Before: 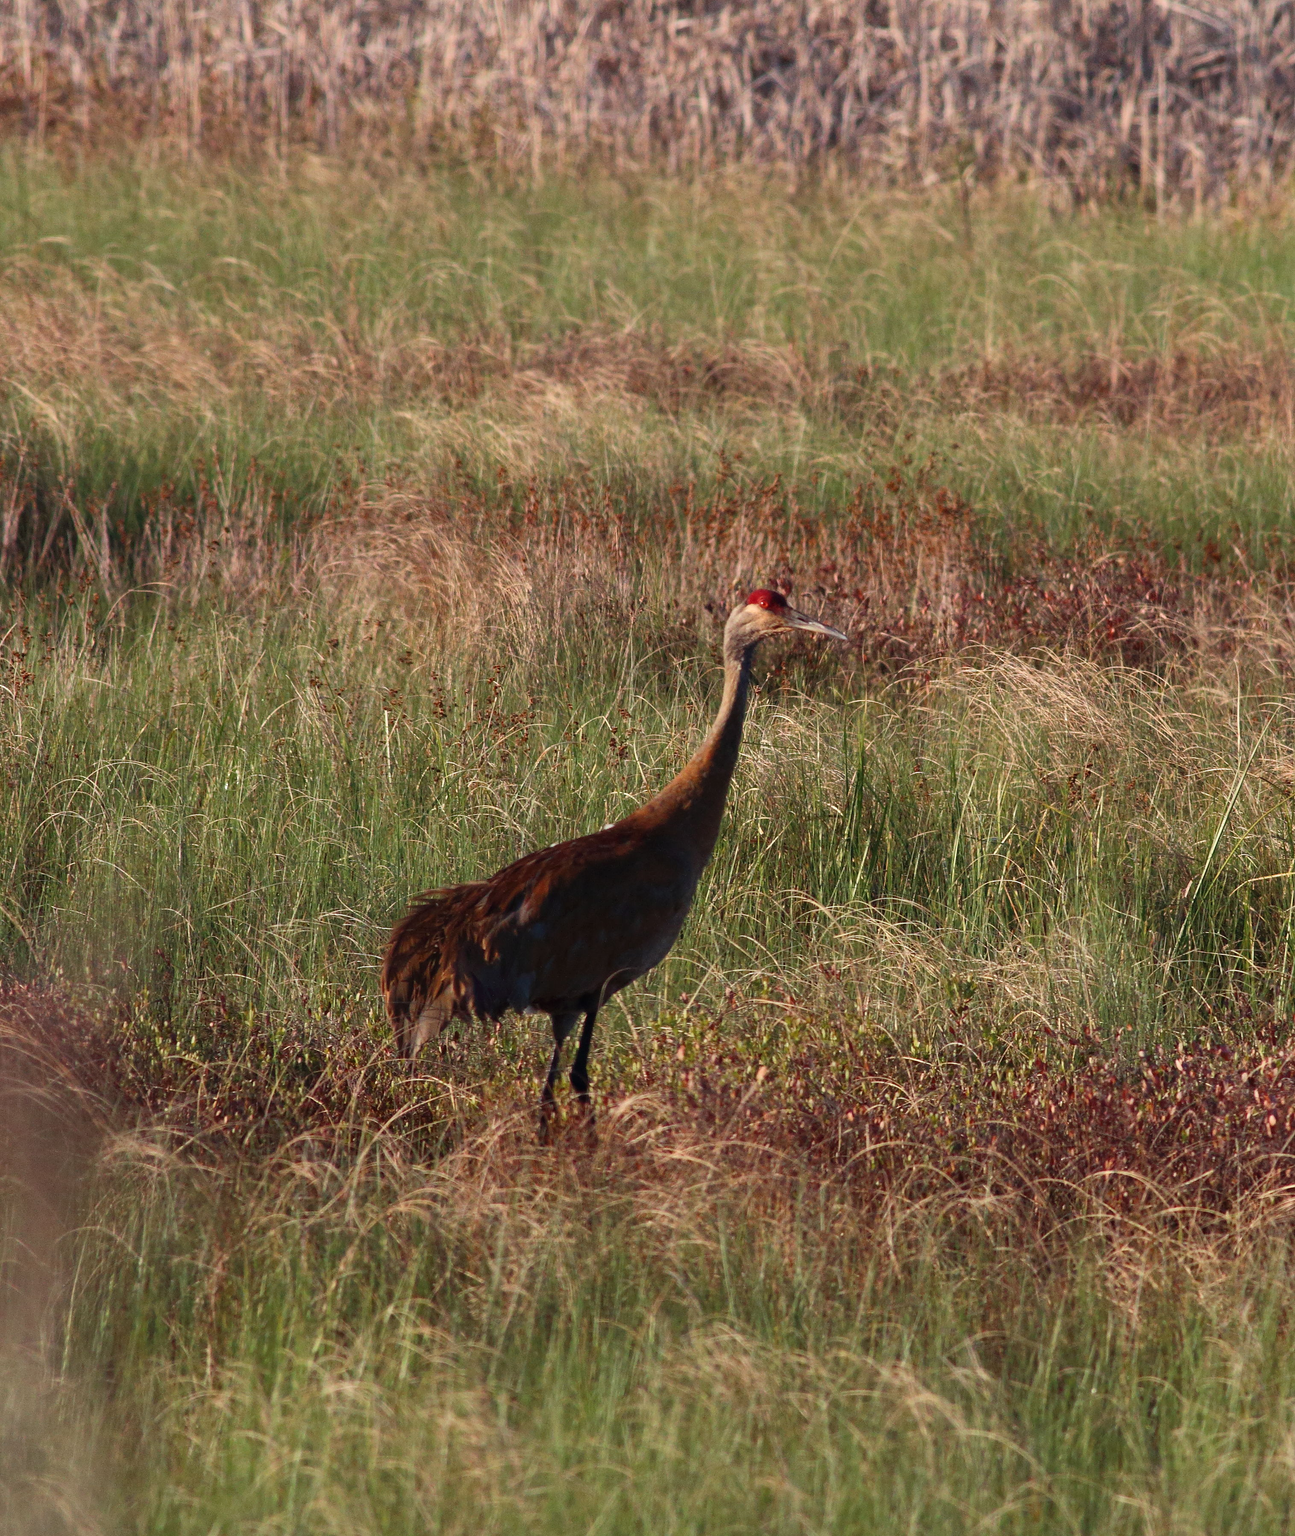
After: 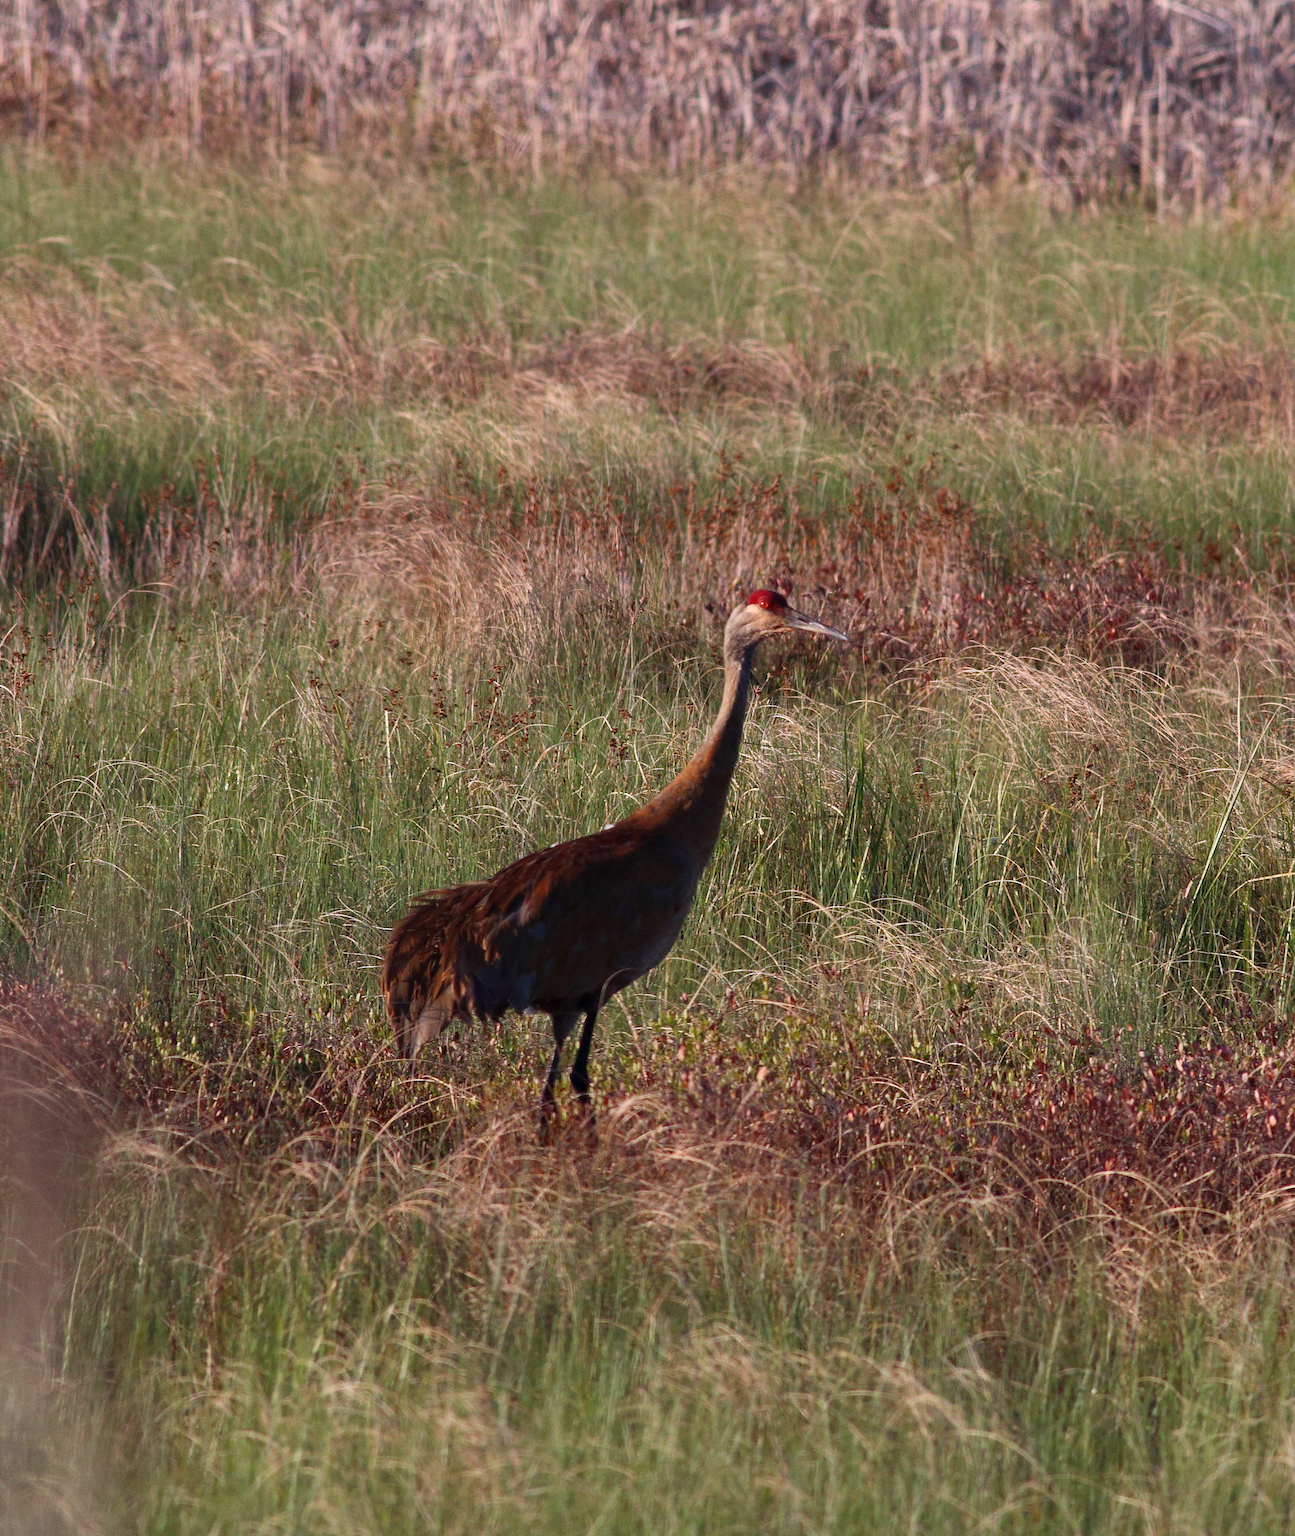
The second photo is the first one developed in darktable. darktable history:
exposure: black level correction 0.001, compensate highlight preservation false
white balance: red 1.004, blue 1.096
